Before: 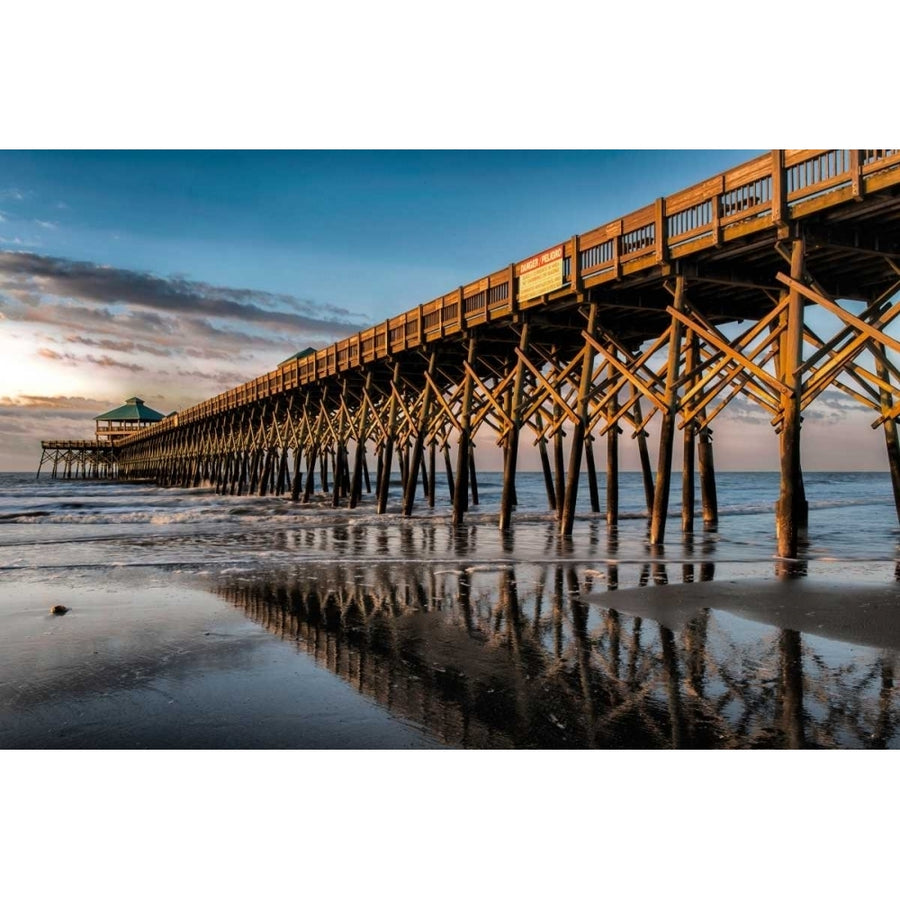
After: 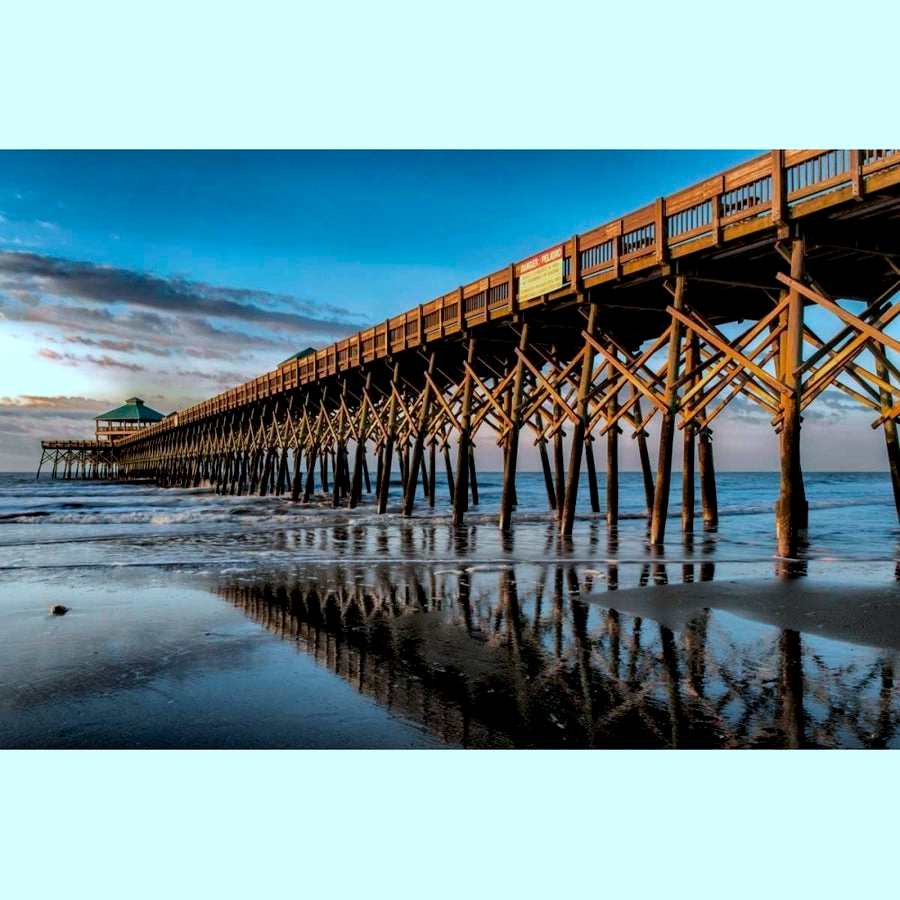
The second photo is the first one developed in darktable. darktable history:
color calibration: output R [0.946, 0.065, -0.013, 0], output G [-0.246, 1.264, -0.017, 0], output B [0.046, -0.098, 1.05, 0], x 0.383, y 0.372, temperature 3922.68 K
exposure: black level correction 0.007, compensate highlight preservation false
